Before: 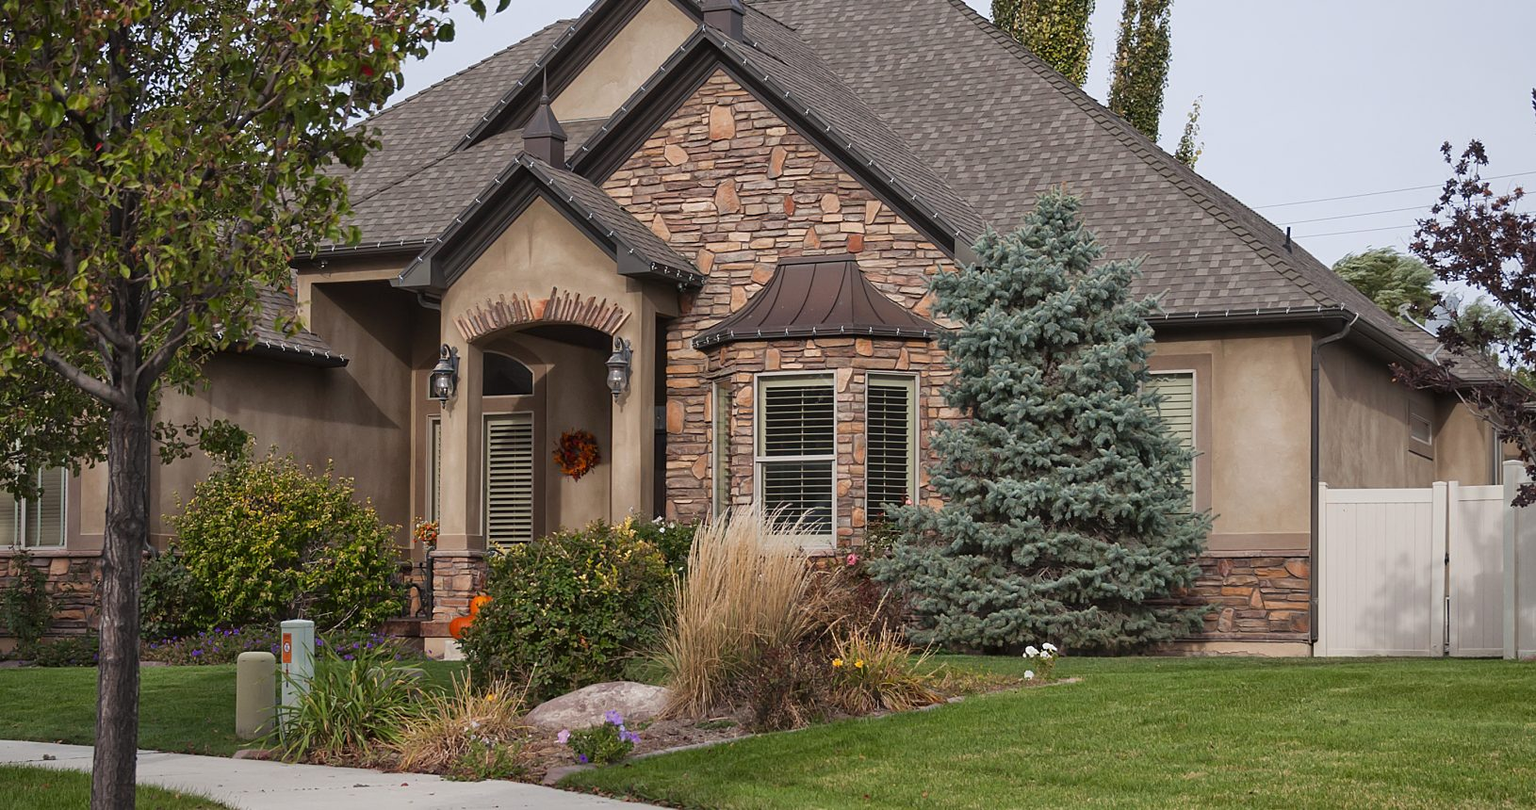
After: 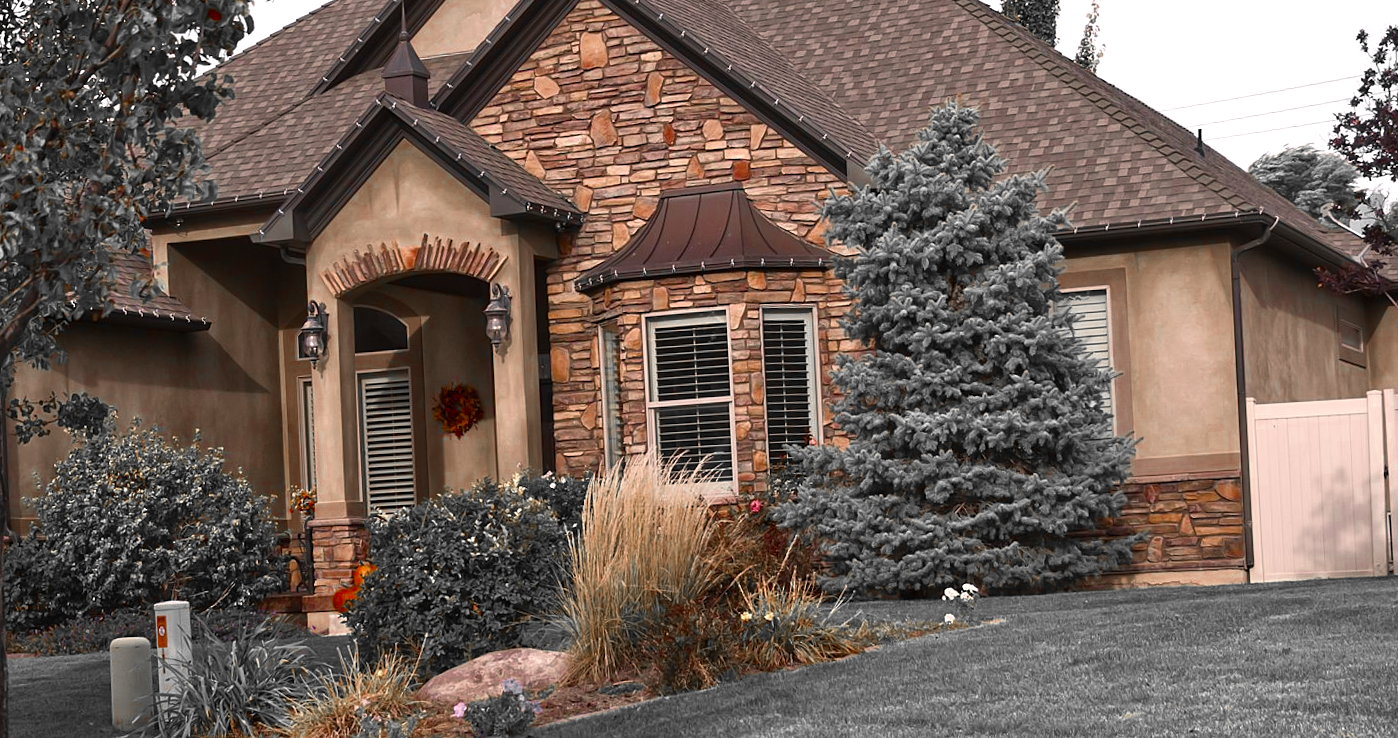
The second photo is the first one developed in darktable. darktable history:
color zones: curves: ch0 [(0, 0.497) (0.096, 0.361) (0.221, 0.538) (0.429, 0.5) (0.571, 0.5) (0.714, 0.5) (0.857, 0.5) (1, 0.497)]; ch1 [(0, 0.5) (0.143, 0.5) (0.257, -0.002) (0.429, 0.04) (0.571, -0.001) (0.714, -0.015) (0.857, 0.024) (1, 0.5)]
crop and rotate: angle 3.03°, left 5.698%, top 5.683%
color balance rgb: highlights gain › chroma 2.477%, highlights gain › hue 37.42°, perceptual saturation grading › global saturation 20%, perceptual saturation grading › highlights -24.802%, perceptual saturation grading › shadows 49.993%, perceptual brilliance grading › global brilliance 19.799%, perceptual brilliance grading › shadows -40.282%
